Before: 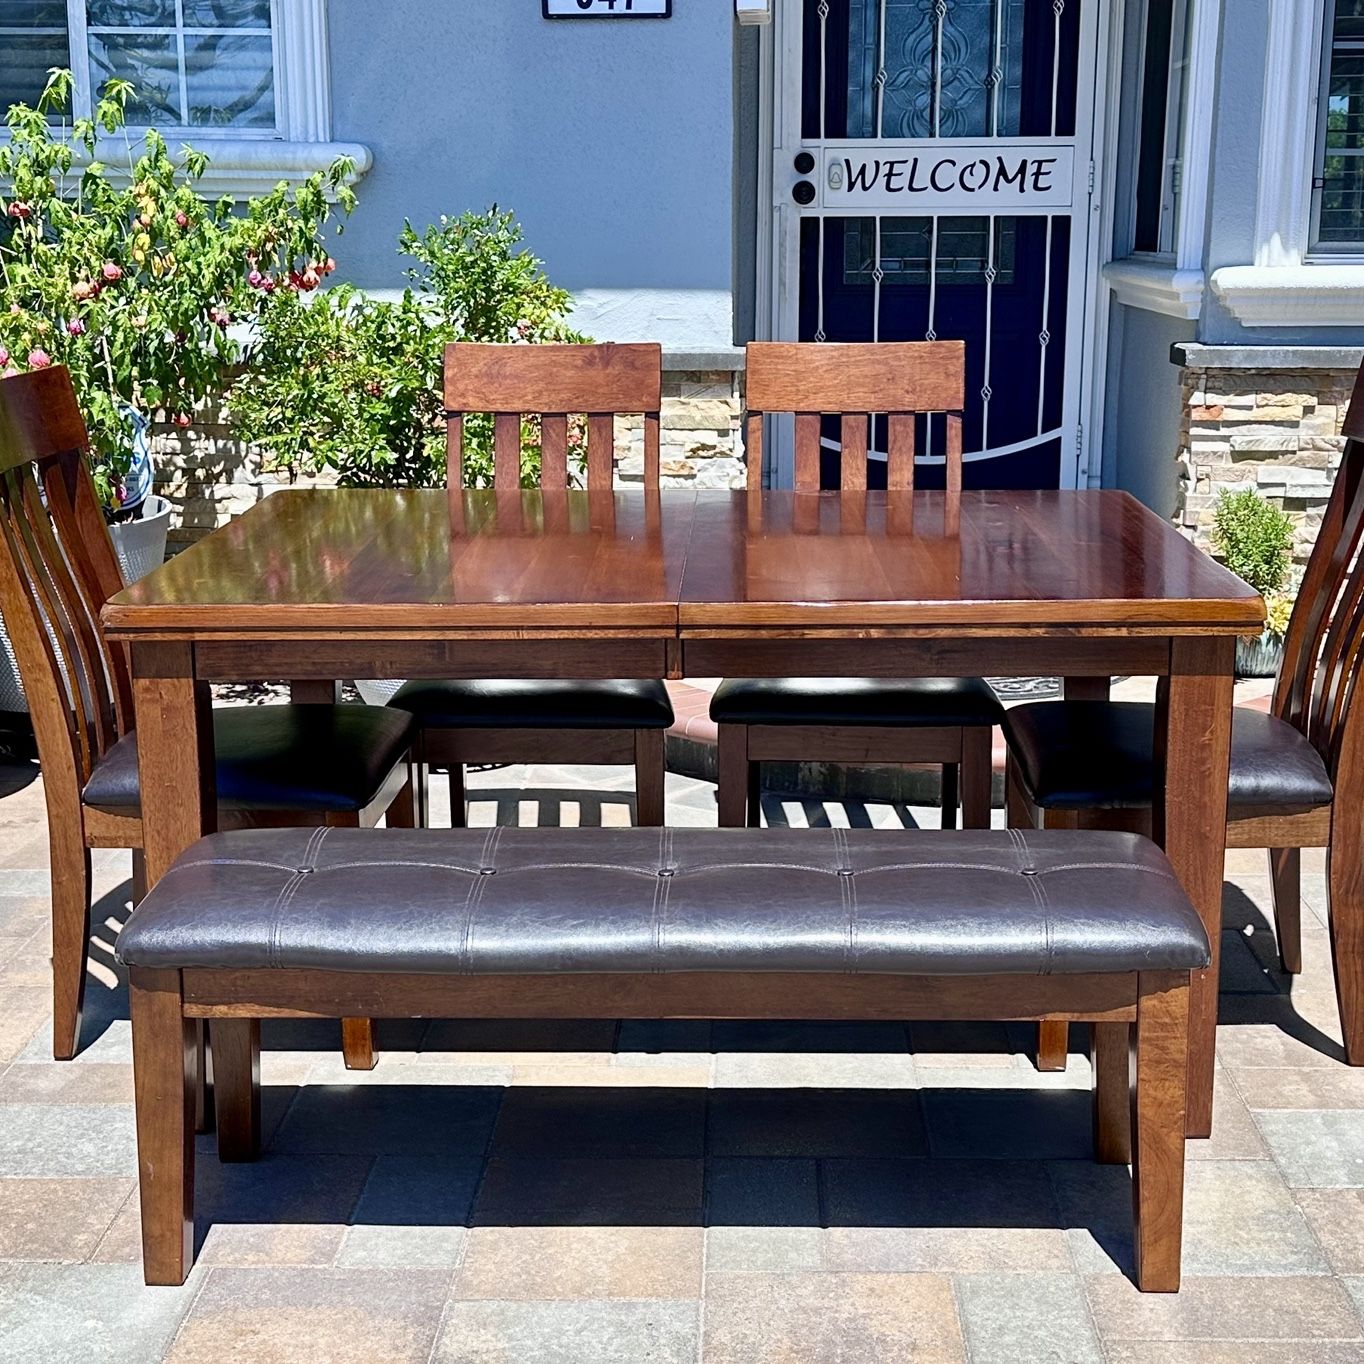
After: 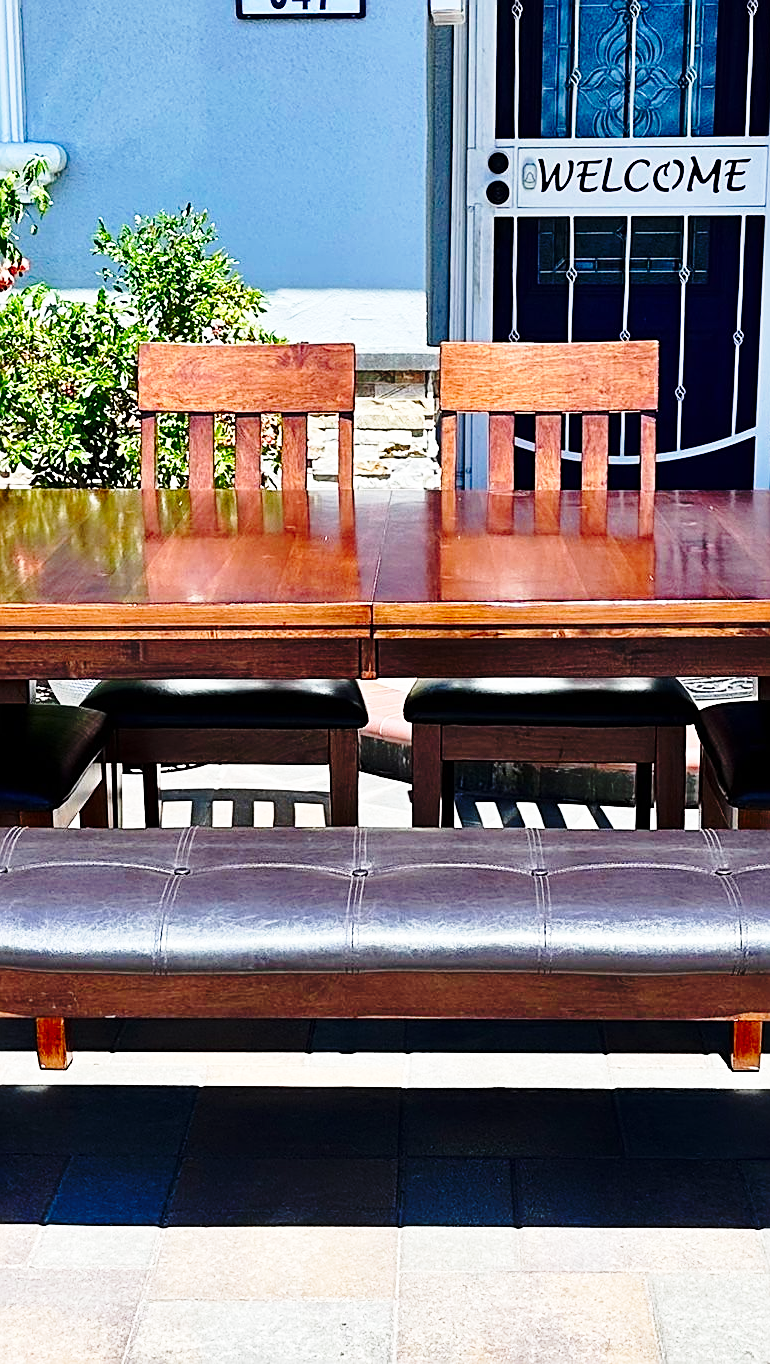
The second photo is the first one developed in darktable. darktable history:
sharpen: on, module defaults
base curve: curves: ch0 [(0, 0) (0.04, 0.03) (0.133, 0.232) (0.448, 0.748) (0.843, 0.968) (1, 1)], preserve colors none
crop and rotate: left 22.5%, right 21.048%
shadows and highlights: shadows 37.66, highlights -26.89, soften with gaussian
